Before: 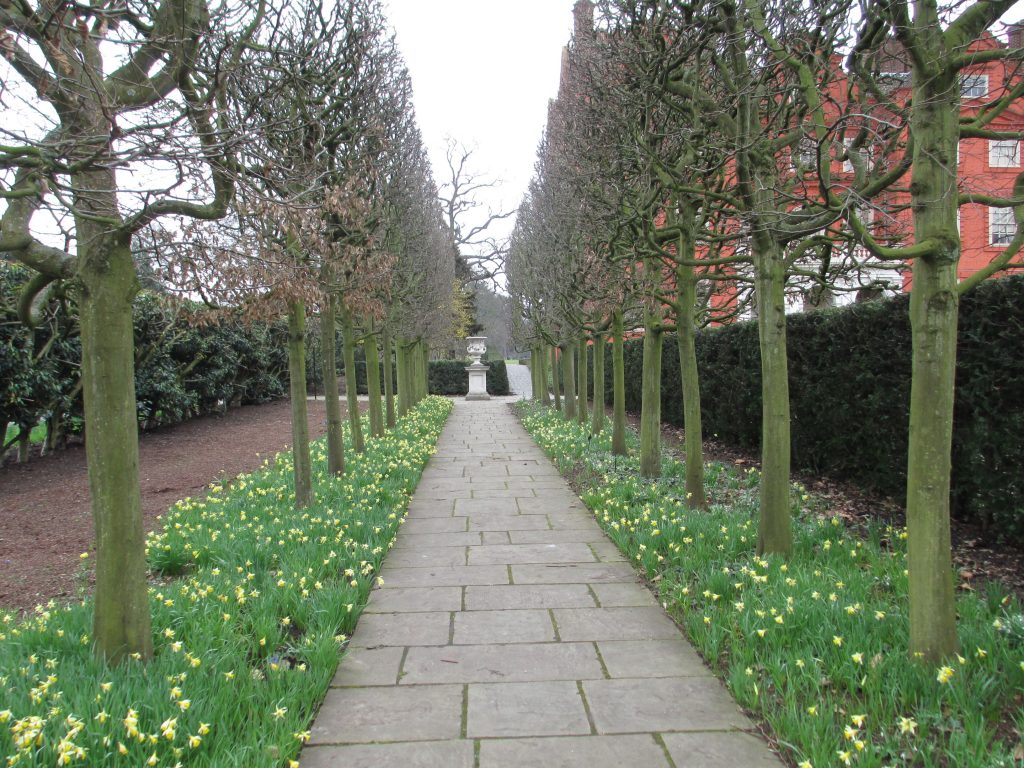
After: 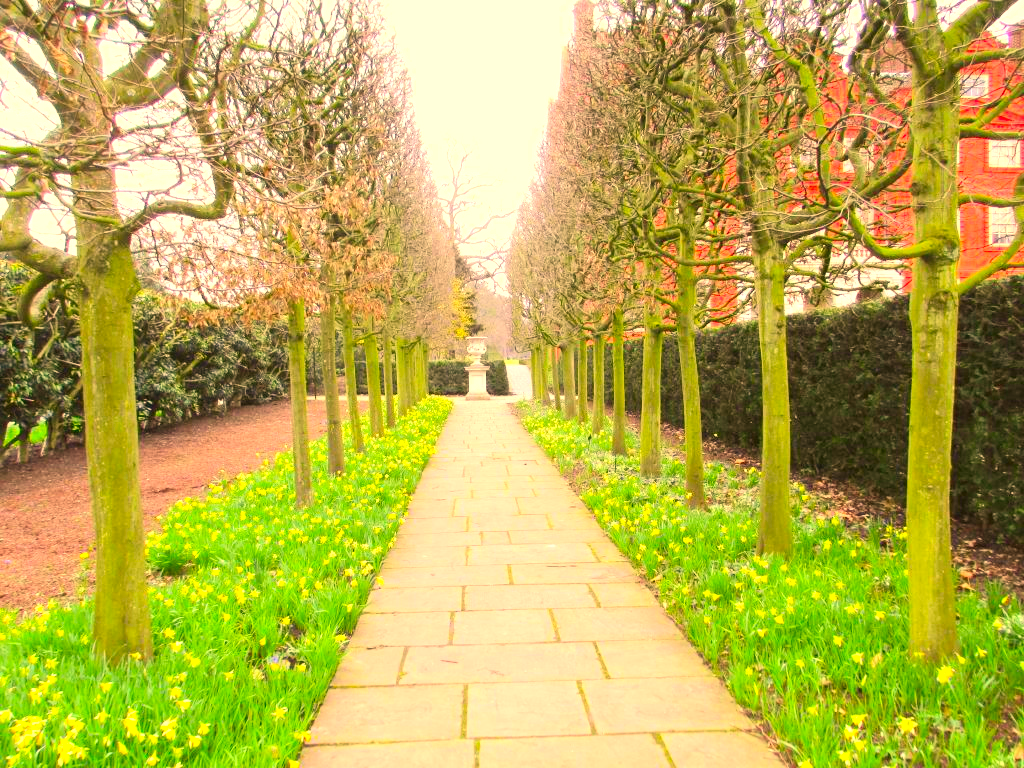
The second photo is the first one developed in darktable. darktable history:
contrast brightness saturation: contrast 0.2, brightness 0.2, saturation 0.8
color correction: highlights a* 17.94, highlights b* 35.39, shadows a* 1.48, shadows b* 6.42, saturation 1.01
exposure: black level correction 0, exposure 1 EV, compensate highlight preservation false
